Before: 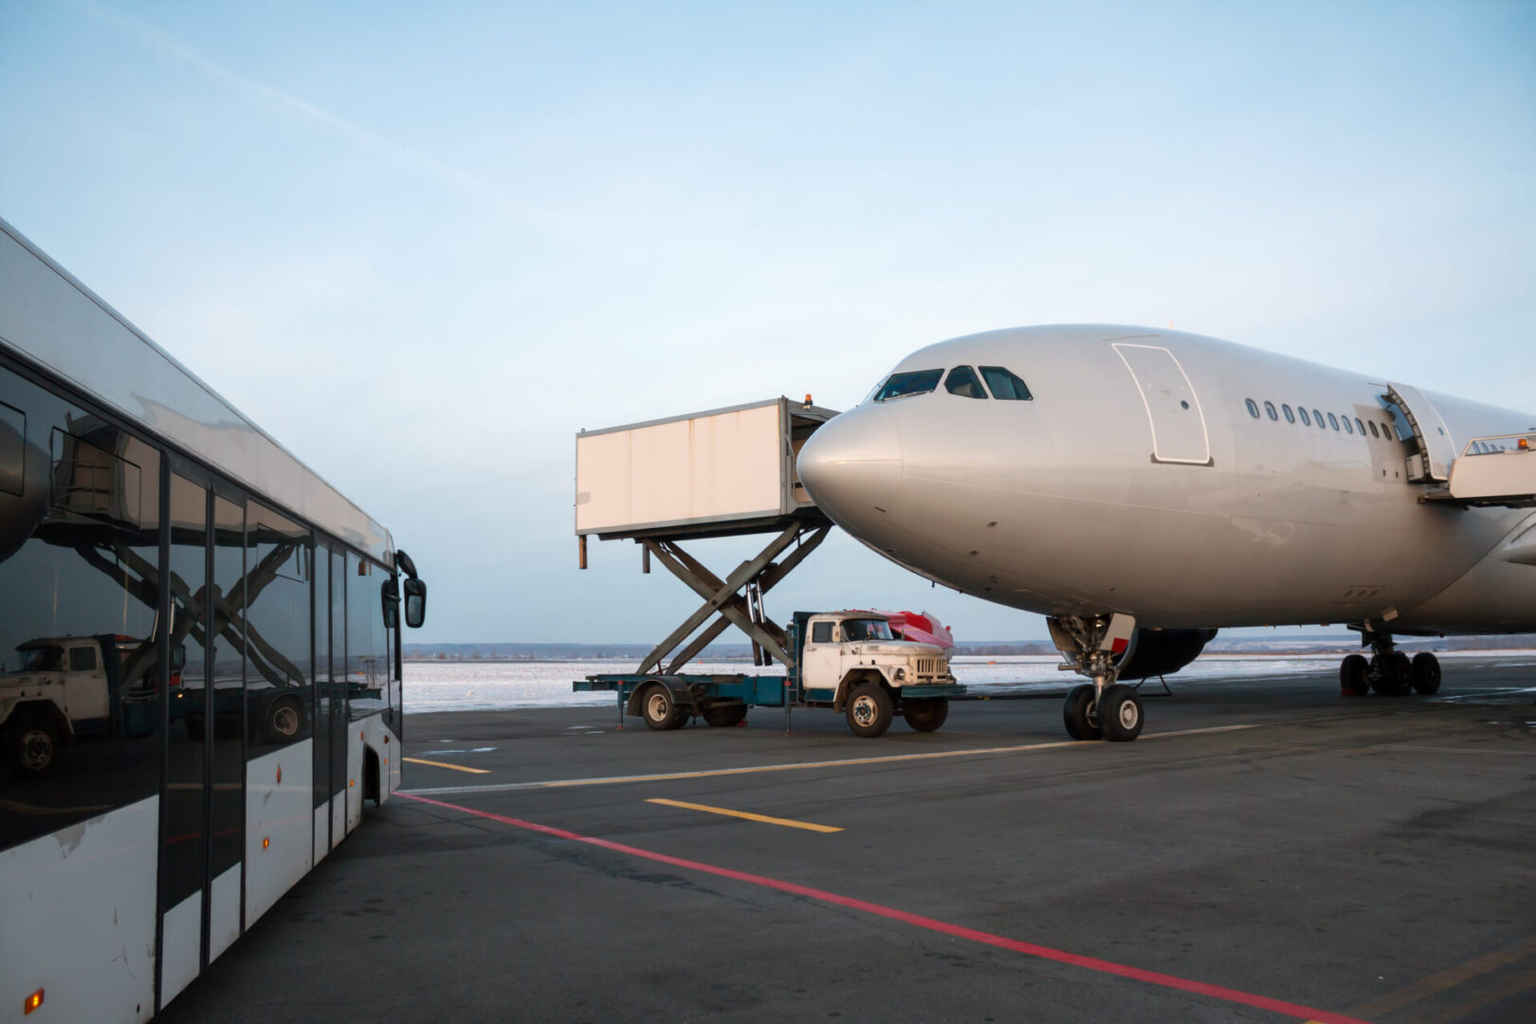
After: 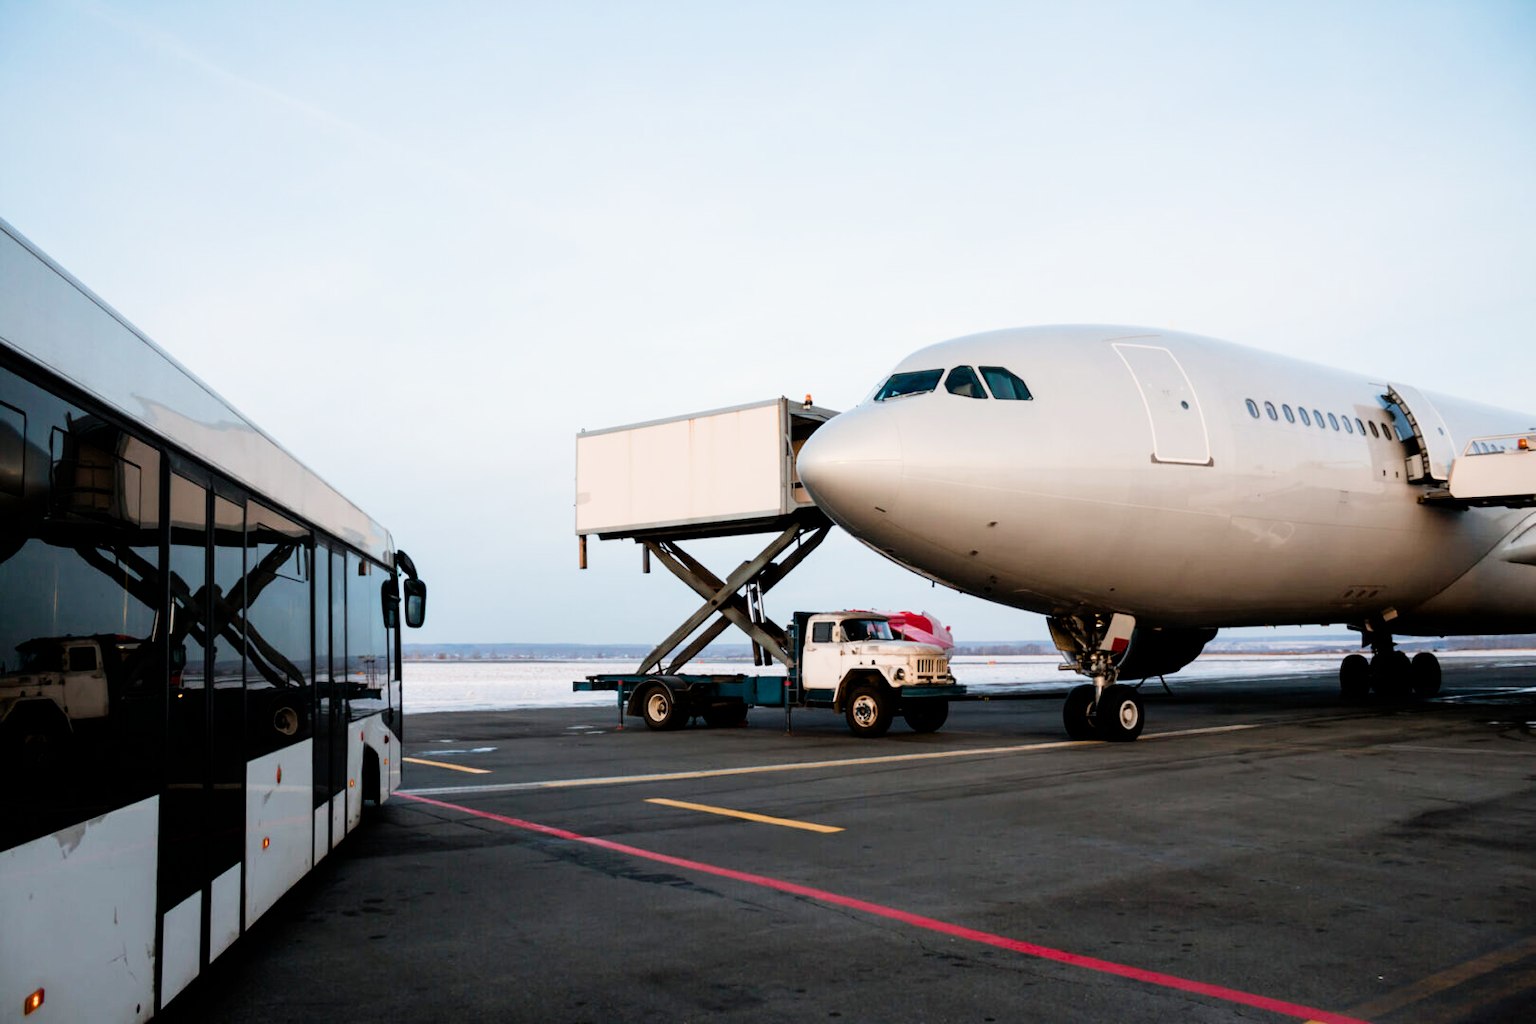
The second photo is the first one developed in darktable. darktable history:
color balance rgb: global offset › luminance -0.495%, perceptual saturation grading › global saturation 25.074%, perceptual saturation grading › highlights -50.017%, perceptual saturation grading › shadows 31.074%, global vibrance 23.933%
filmic rgb: black relative exposure -5.13 EV, white relative exposure 3.5 EV, hardness 3.18, contrast 1.387, highlights saturation mix -28.77%, iterations of high-quality reconstruction 10
exposure: exposure 0.495 EV, compensate highlight preservation false
